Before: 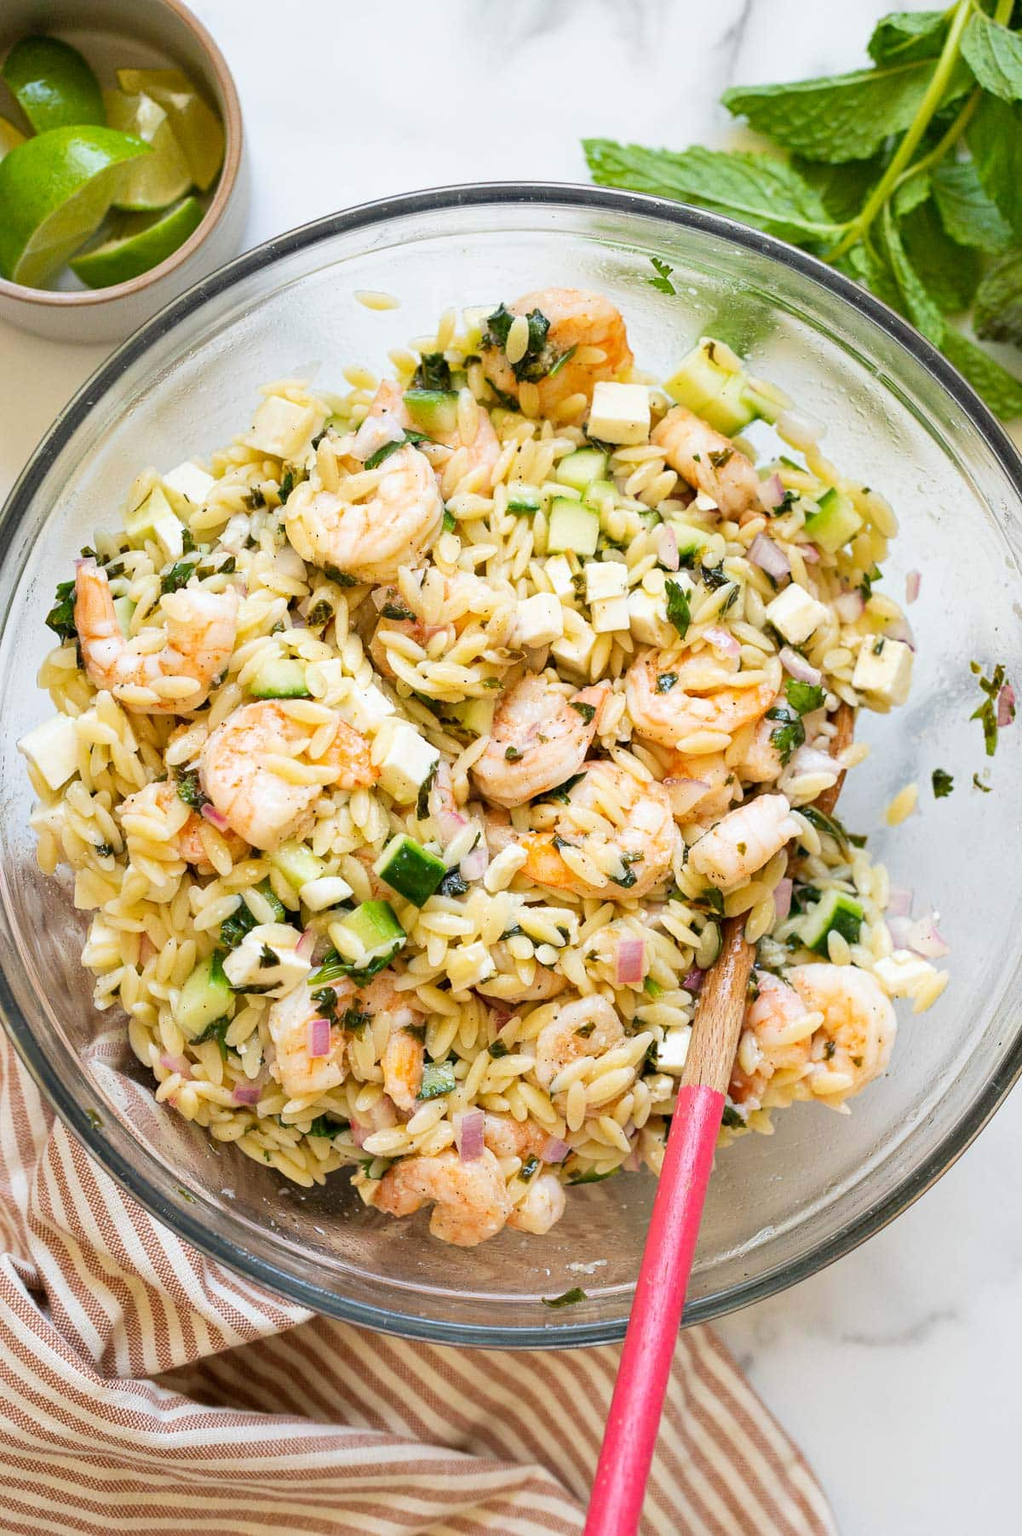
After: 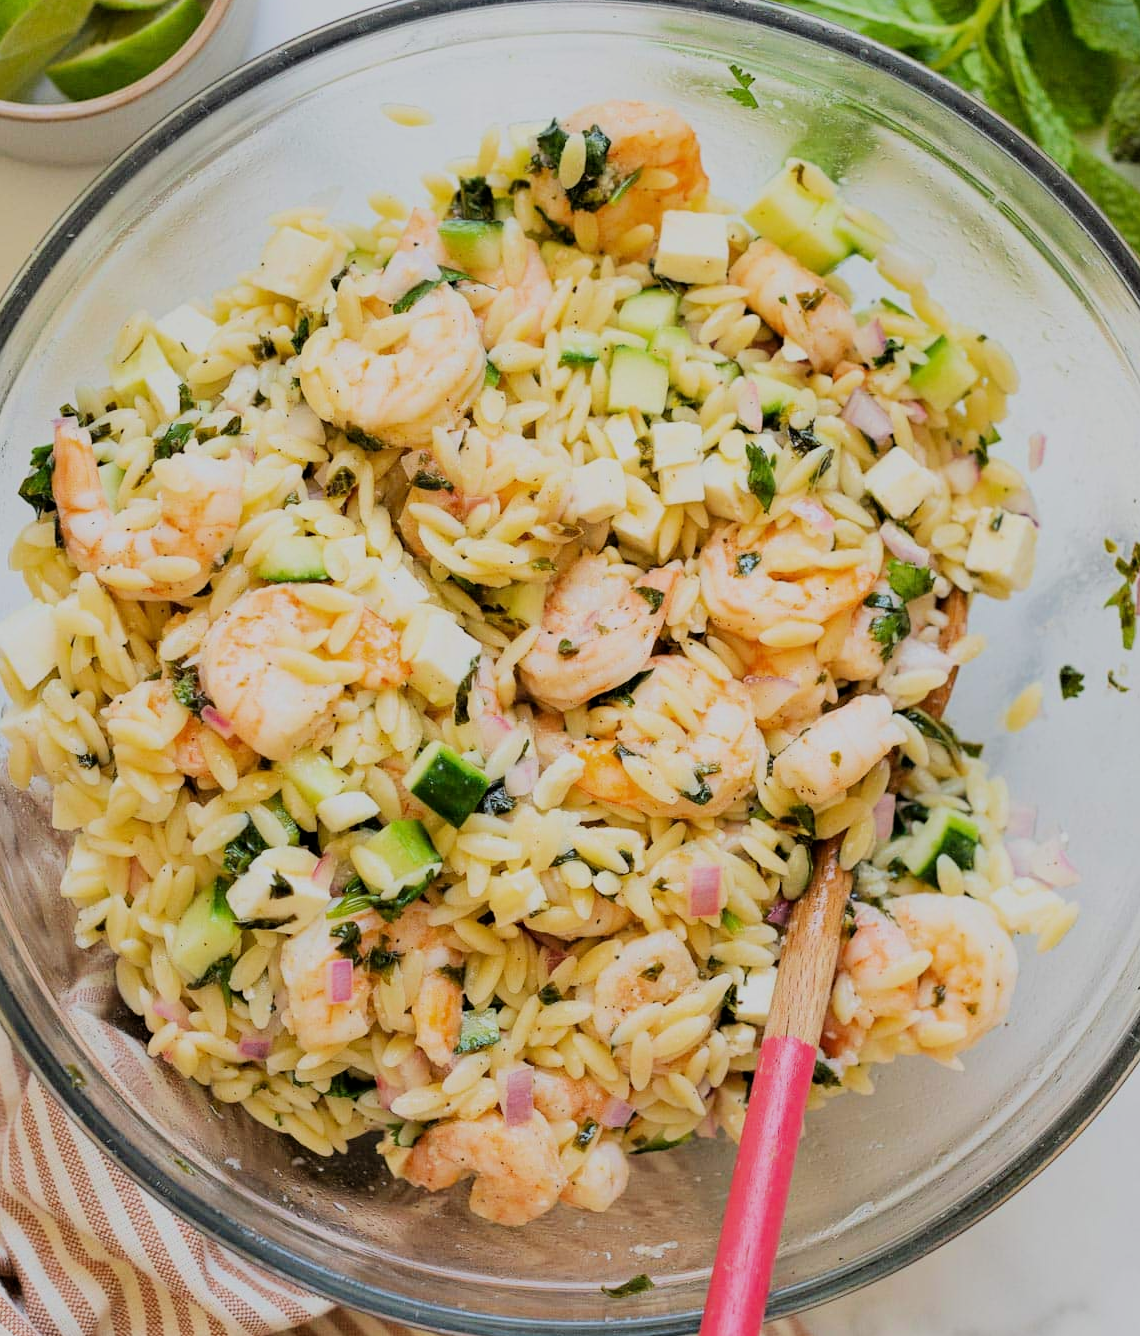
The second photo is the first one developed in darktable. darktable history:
crop and rotate: left 2.991%, top 13.302%, right 1.981%, bottom 12.636%
filmic rgb: black relative exposure -7.15 EV, white relative exposure 5.36 EV, hardness 3.02, color science v6 (2022)
exposure: compensate highlight preservation false
